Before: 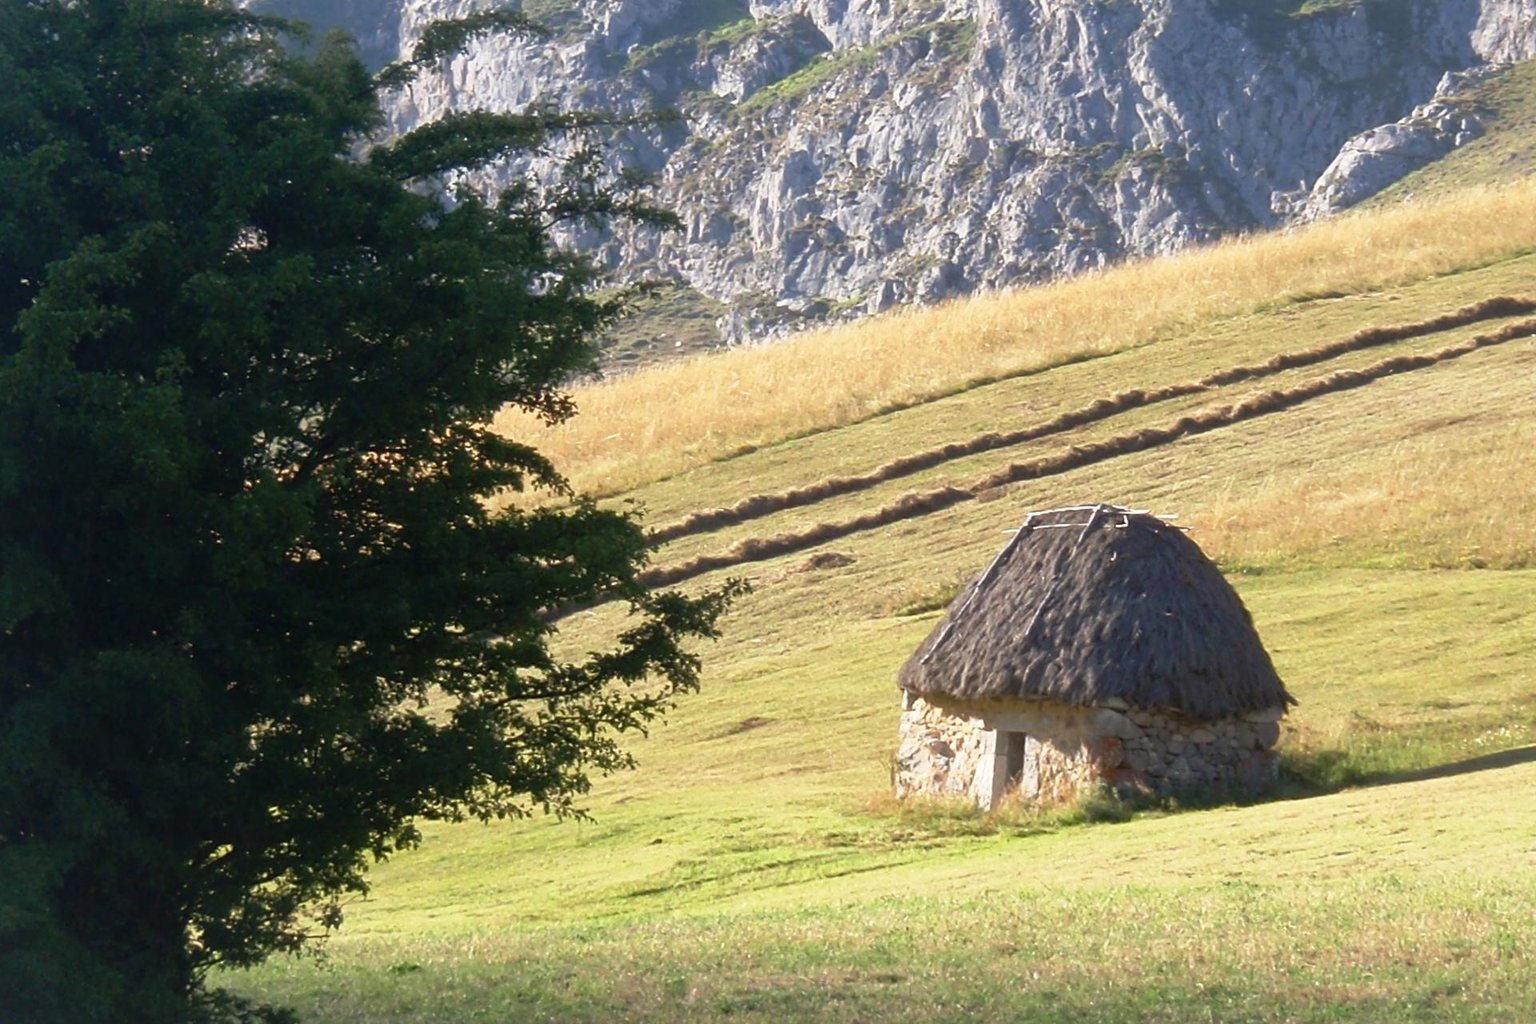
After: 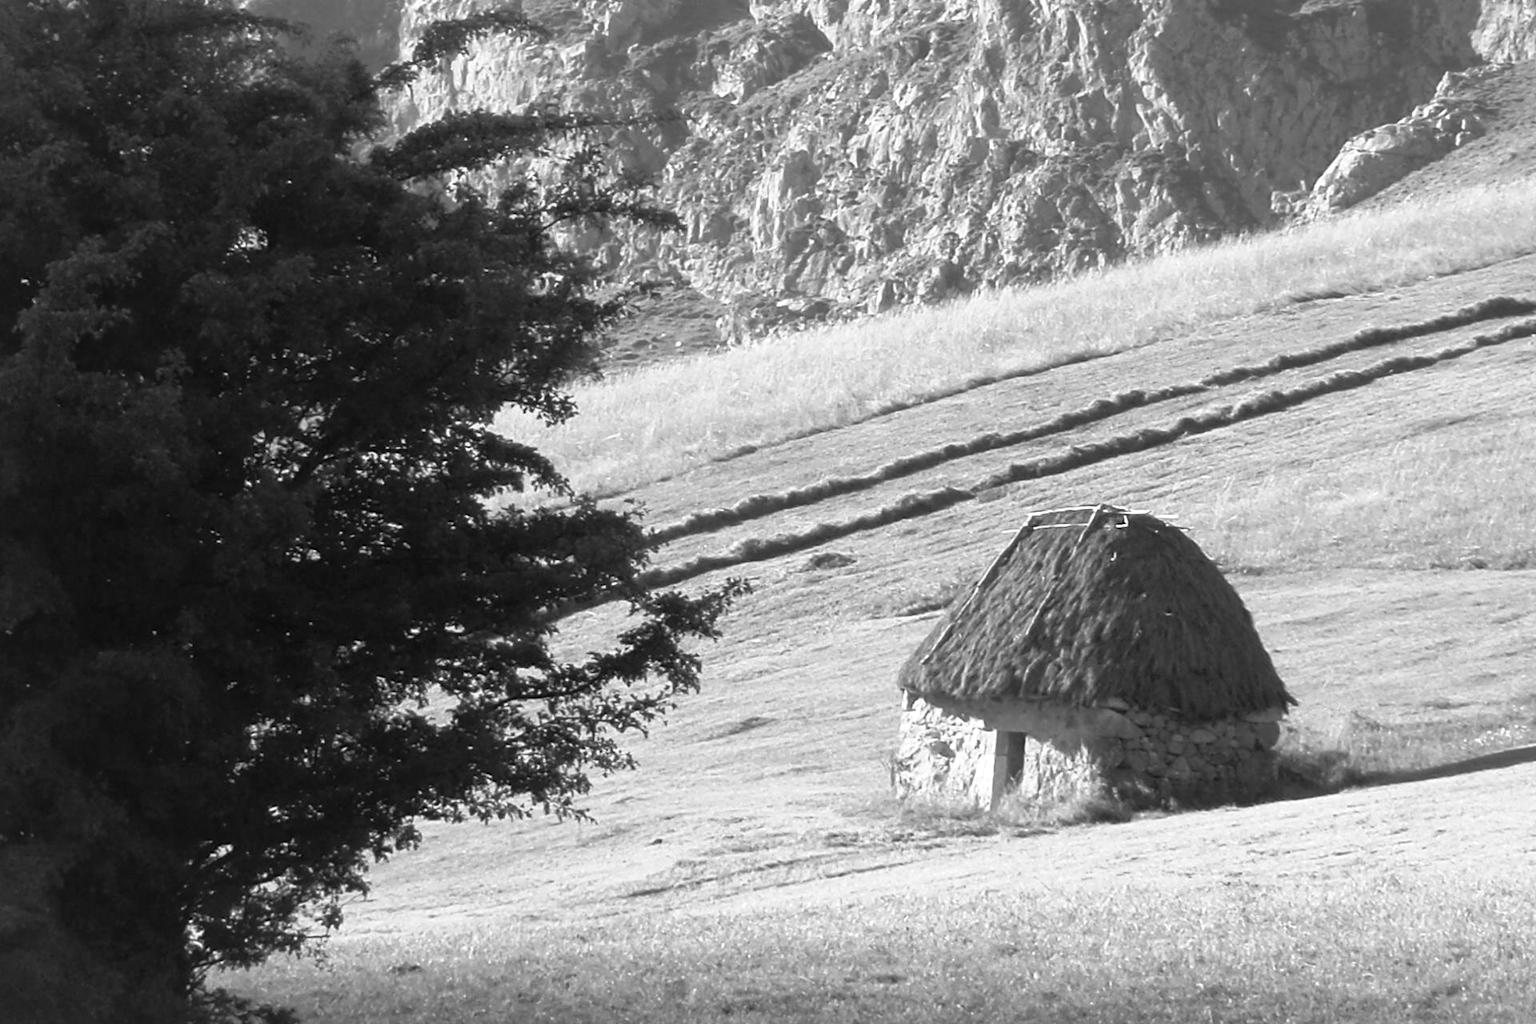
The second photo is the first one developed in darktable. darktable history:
white balance: red 1, blue 1
exposure: exposure 0.127 EV, compensate highlight preservation false
color zones: curves: ch1 [(0, -0.014) (0.143, -0.013) (0.286, -0.013) (0.429, -0.016) (0.571, -0.019) (0.714, -0.015) (0.857, 0.002) (1, -0.014)]
